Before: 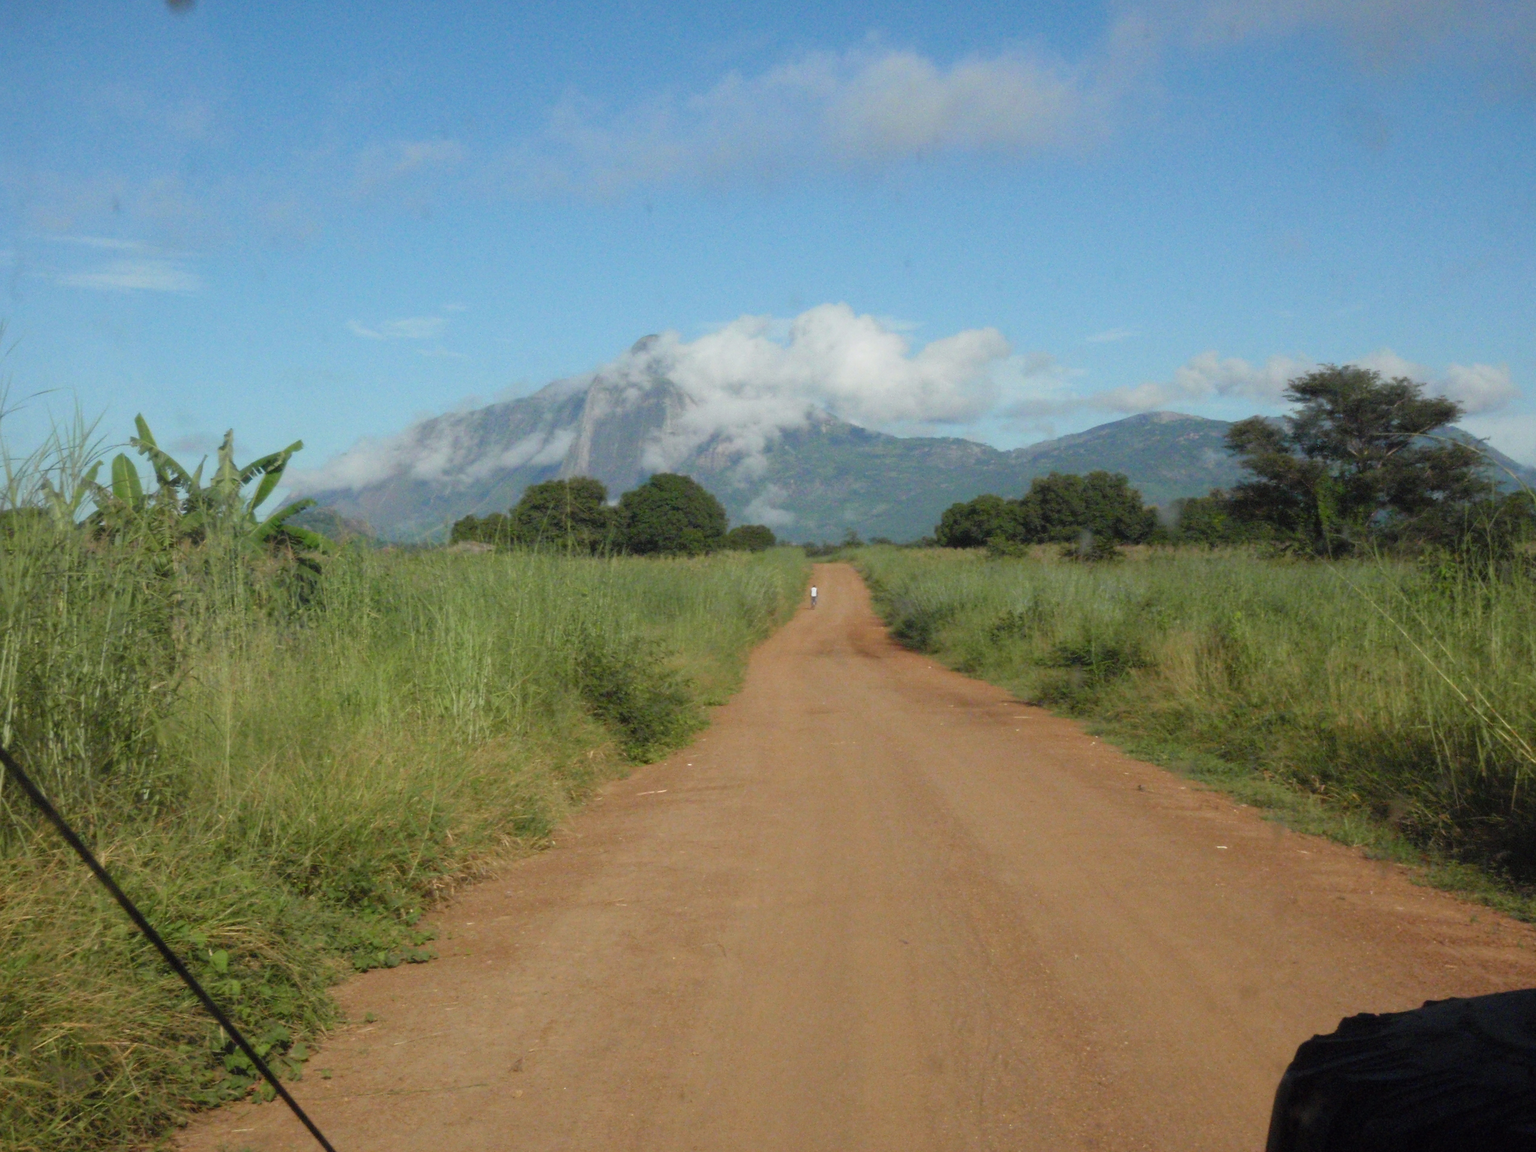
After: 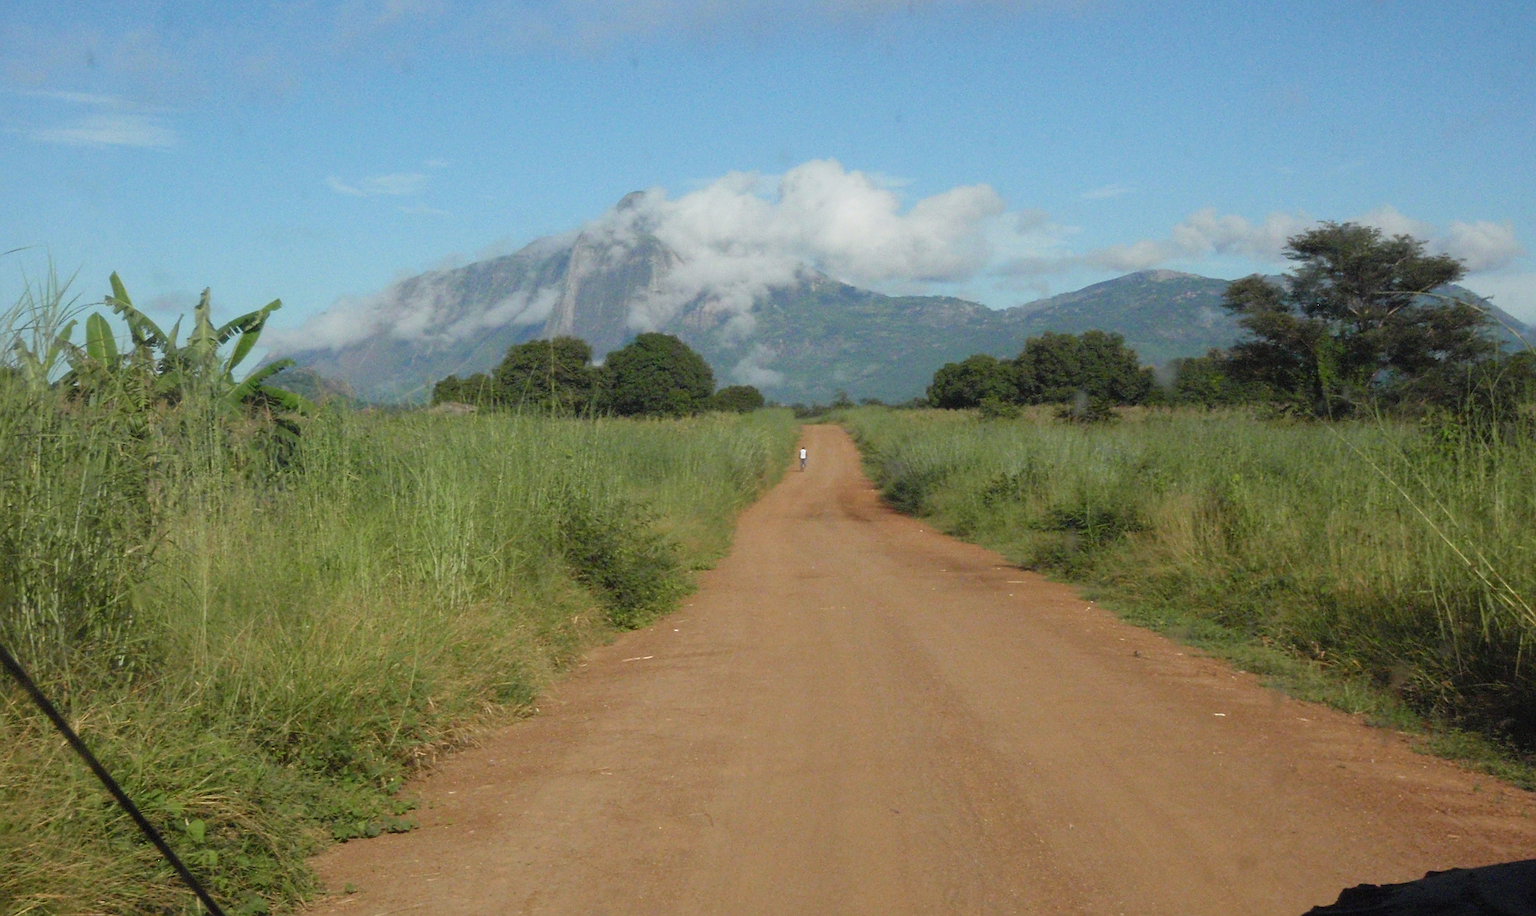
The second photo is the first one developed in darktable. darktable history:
sharpen: on, module defaults
crop and rotate: left 1.814%, top 12.818%, right 0.25%, bottom 9.225%
